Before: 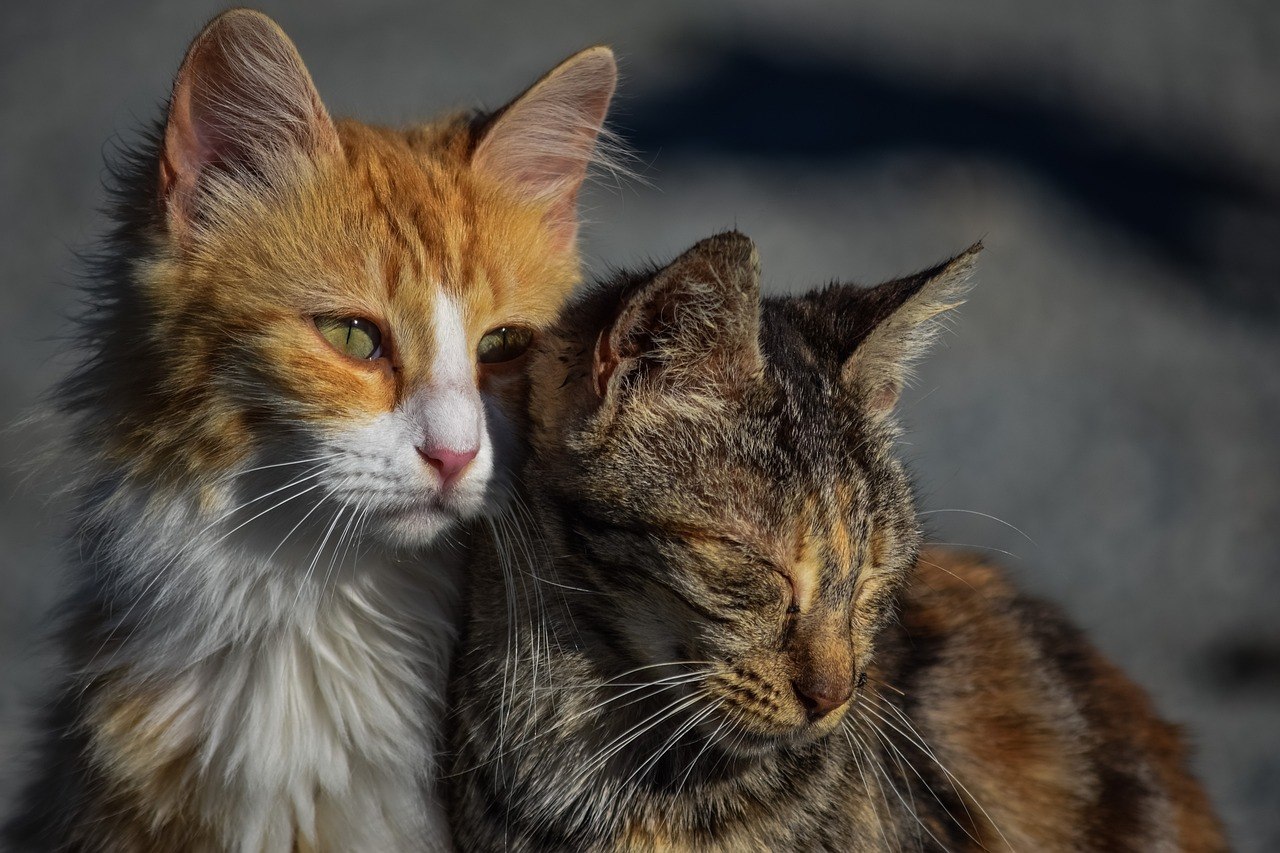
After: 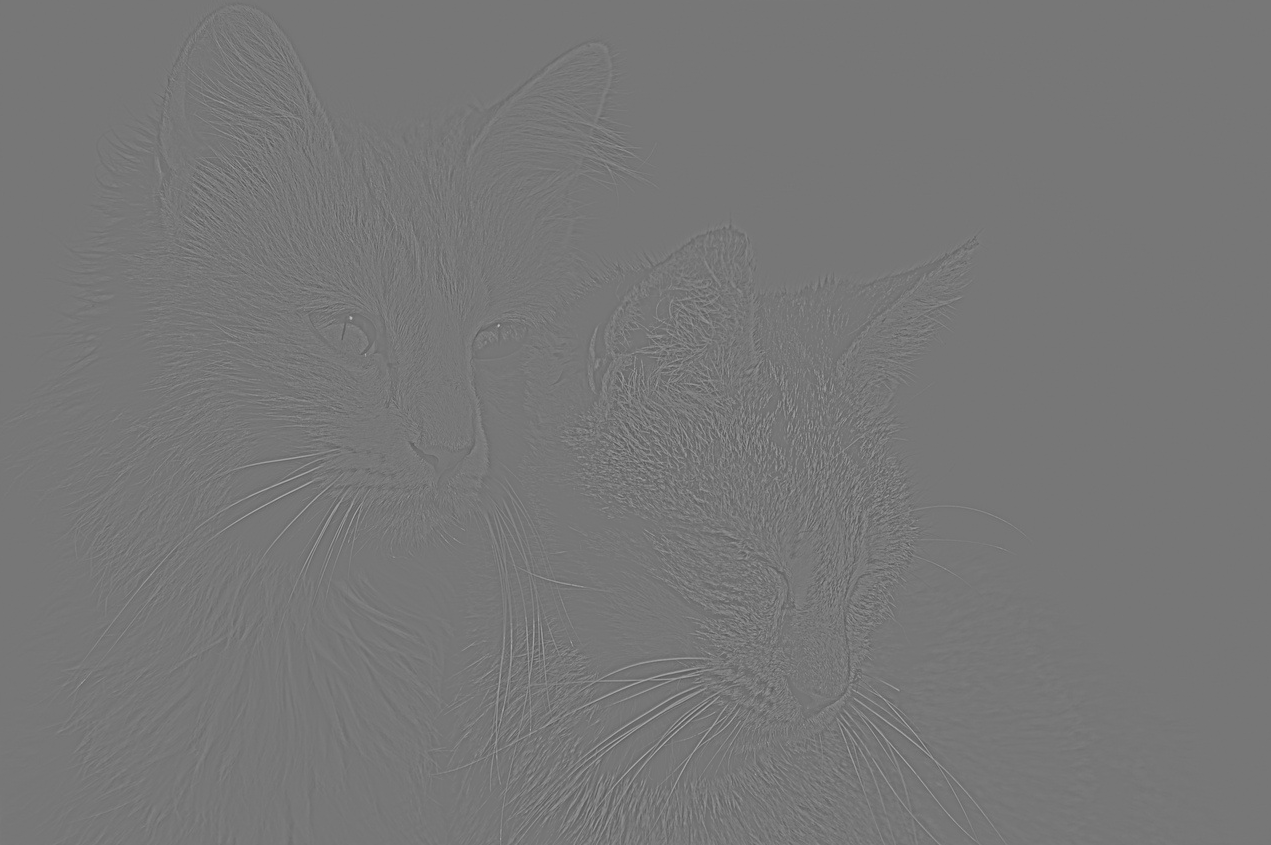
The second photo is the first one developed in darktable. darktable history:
monochrome: on, module defaults
crop: left 0.434%, top 0.485%, right 0.244%, bottom 0.386%
highpass: sharpness 9.84%, contrast boost 9.94%
